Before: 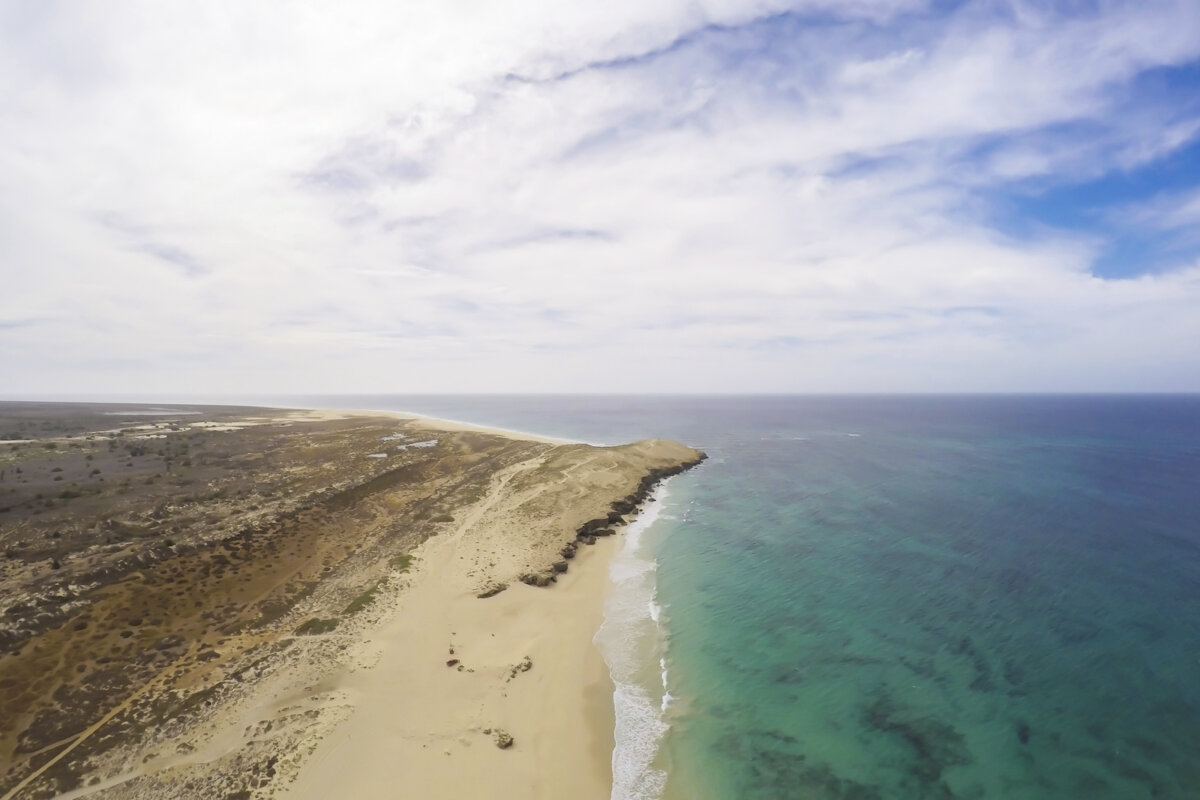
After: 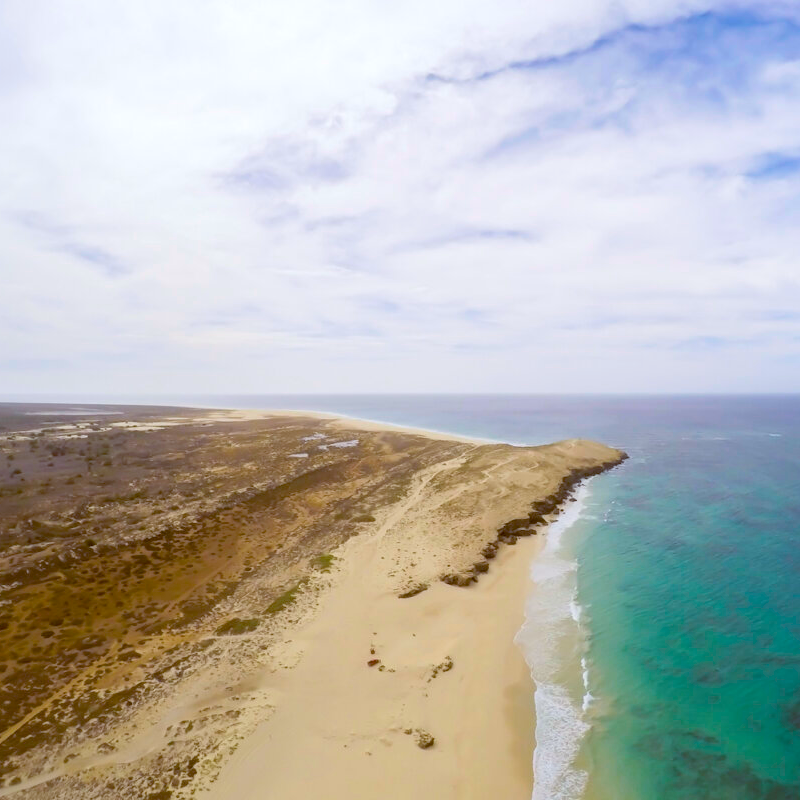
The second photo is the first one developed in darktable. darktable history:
tone equalizer: on, module defaults
crop and rotate: left 6.617%, right 26.717%
color balance: lift [1, 1.015, 1.004, 0.985], gamma [1, 0.958, 0.971, 1.042], gain [1, 0.956, 0.977, 1.044]
color balance rgb: global vibrance 42.74%
